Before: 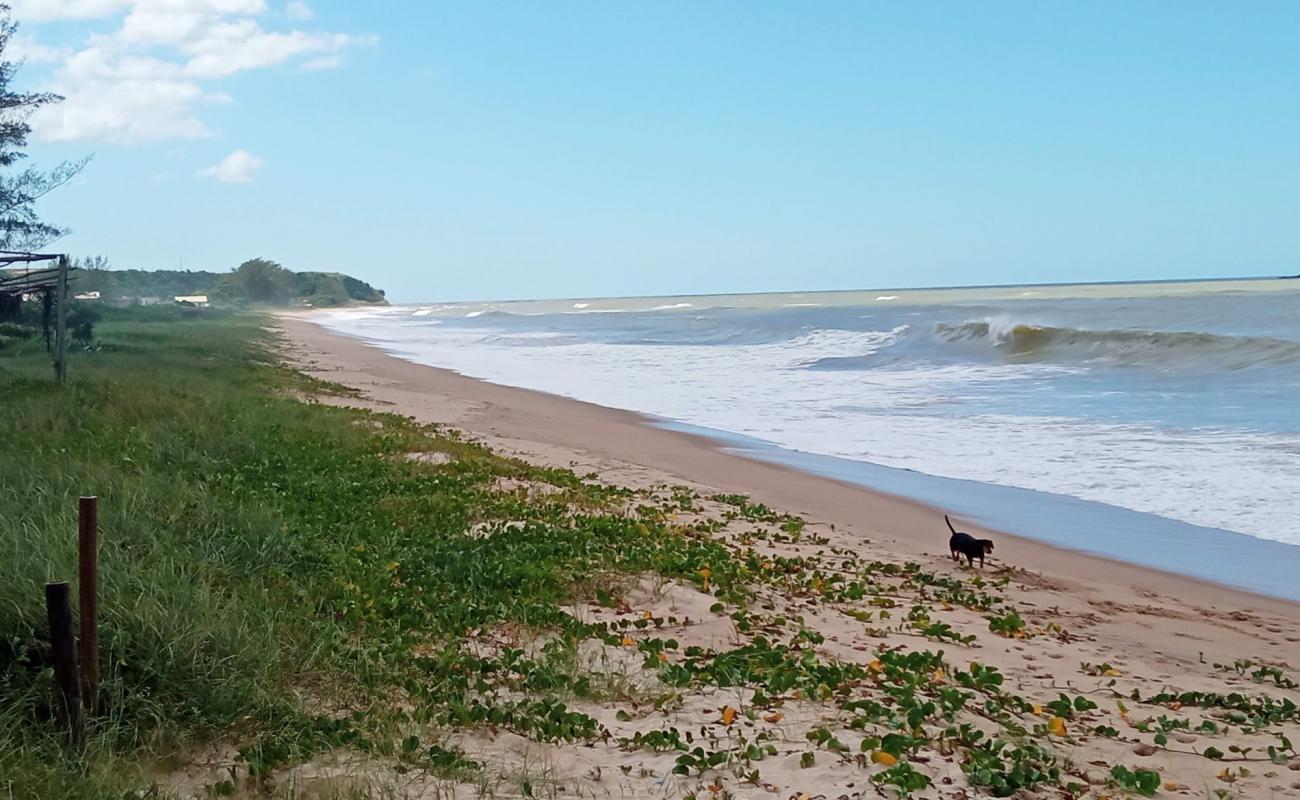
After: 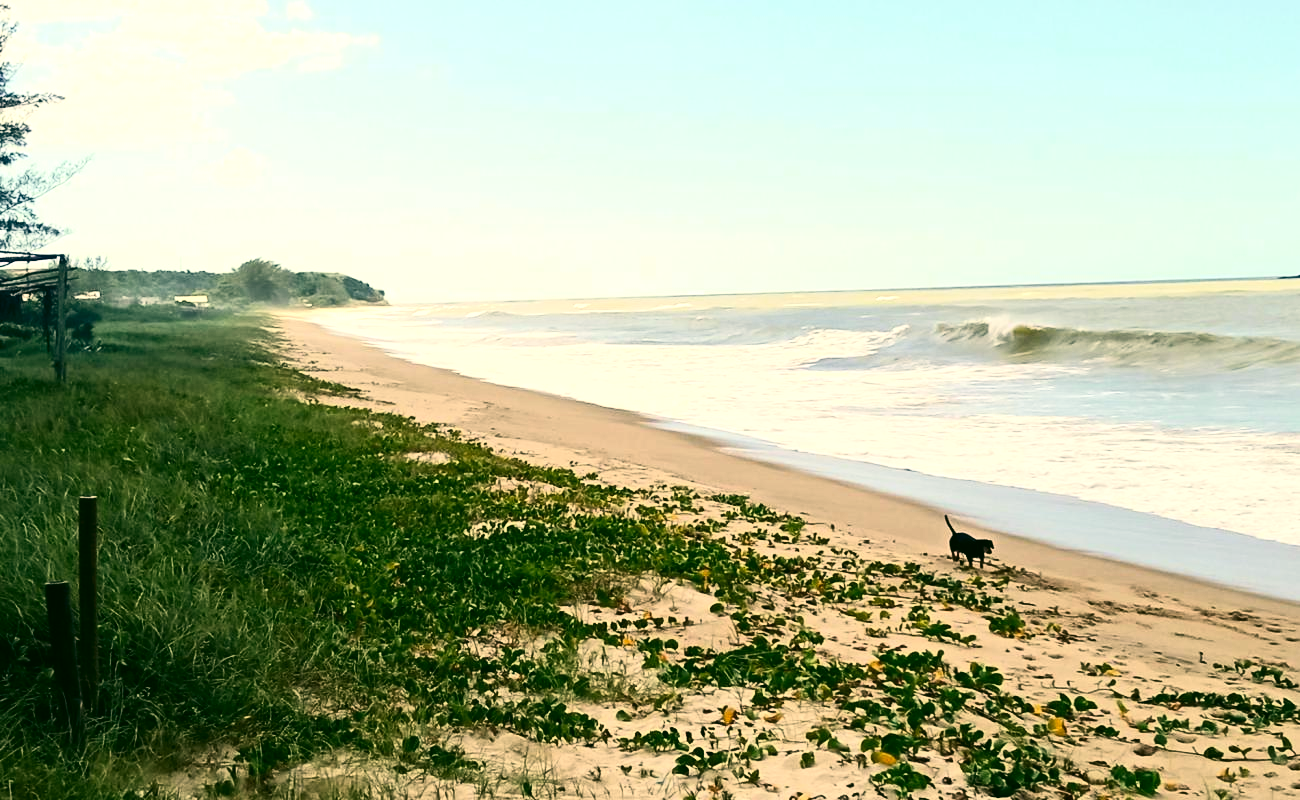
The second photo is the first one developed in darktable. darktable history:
tone equalizer: -8 EV -0.727 EV, -7 EV -0.736 EV, -6 EV -0.595 EV, -5 EV -0.375 EV, -3 EV 0.367 EV, -2 EV 0.6 EV, -1 EV 0.675 EV, +0 EV 0.771 EV, edges refinement/feathering 500, mask exposure compensation -1.57 EV, preserve details no
color correction: highlights a* 4.67, highlights b* 24.67, shadows a* -15.58, shadows b* 3.73
contrast brightness saturation: contrast 0.235, brightness 0.095
